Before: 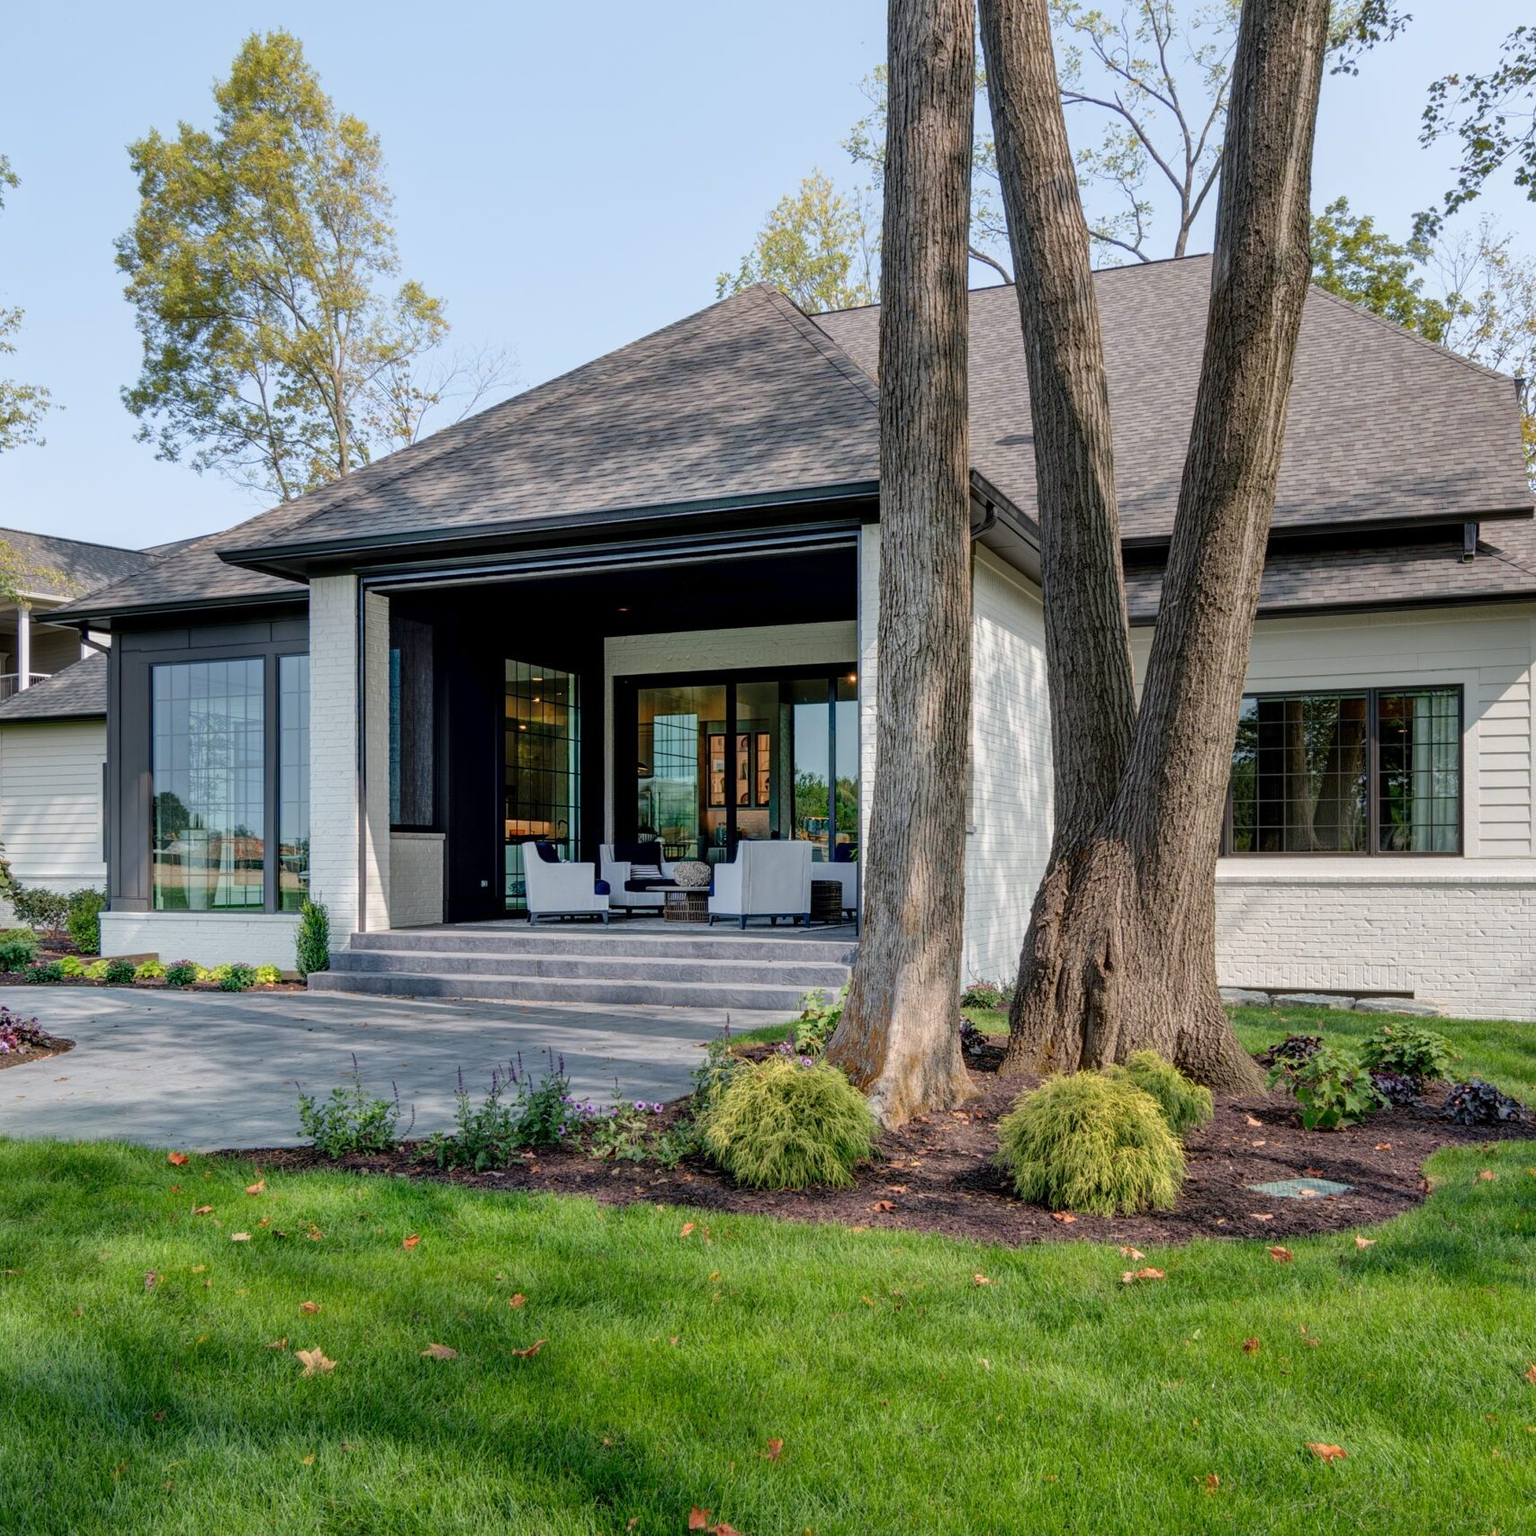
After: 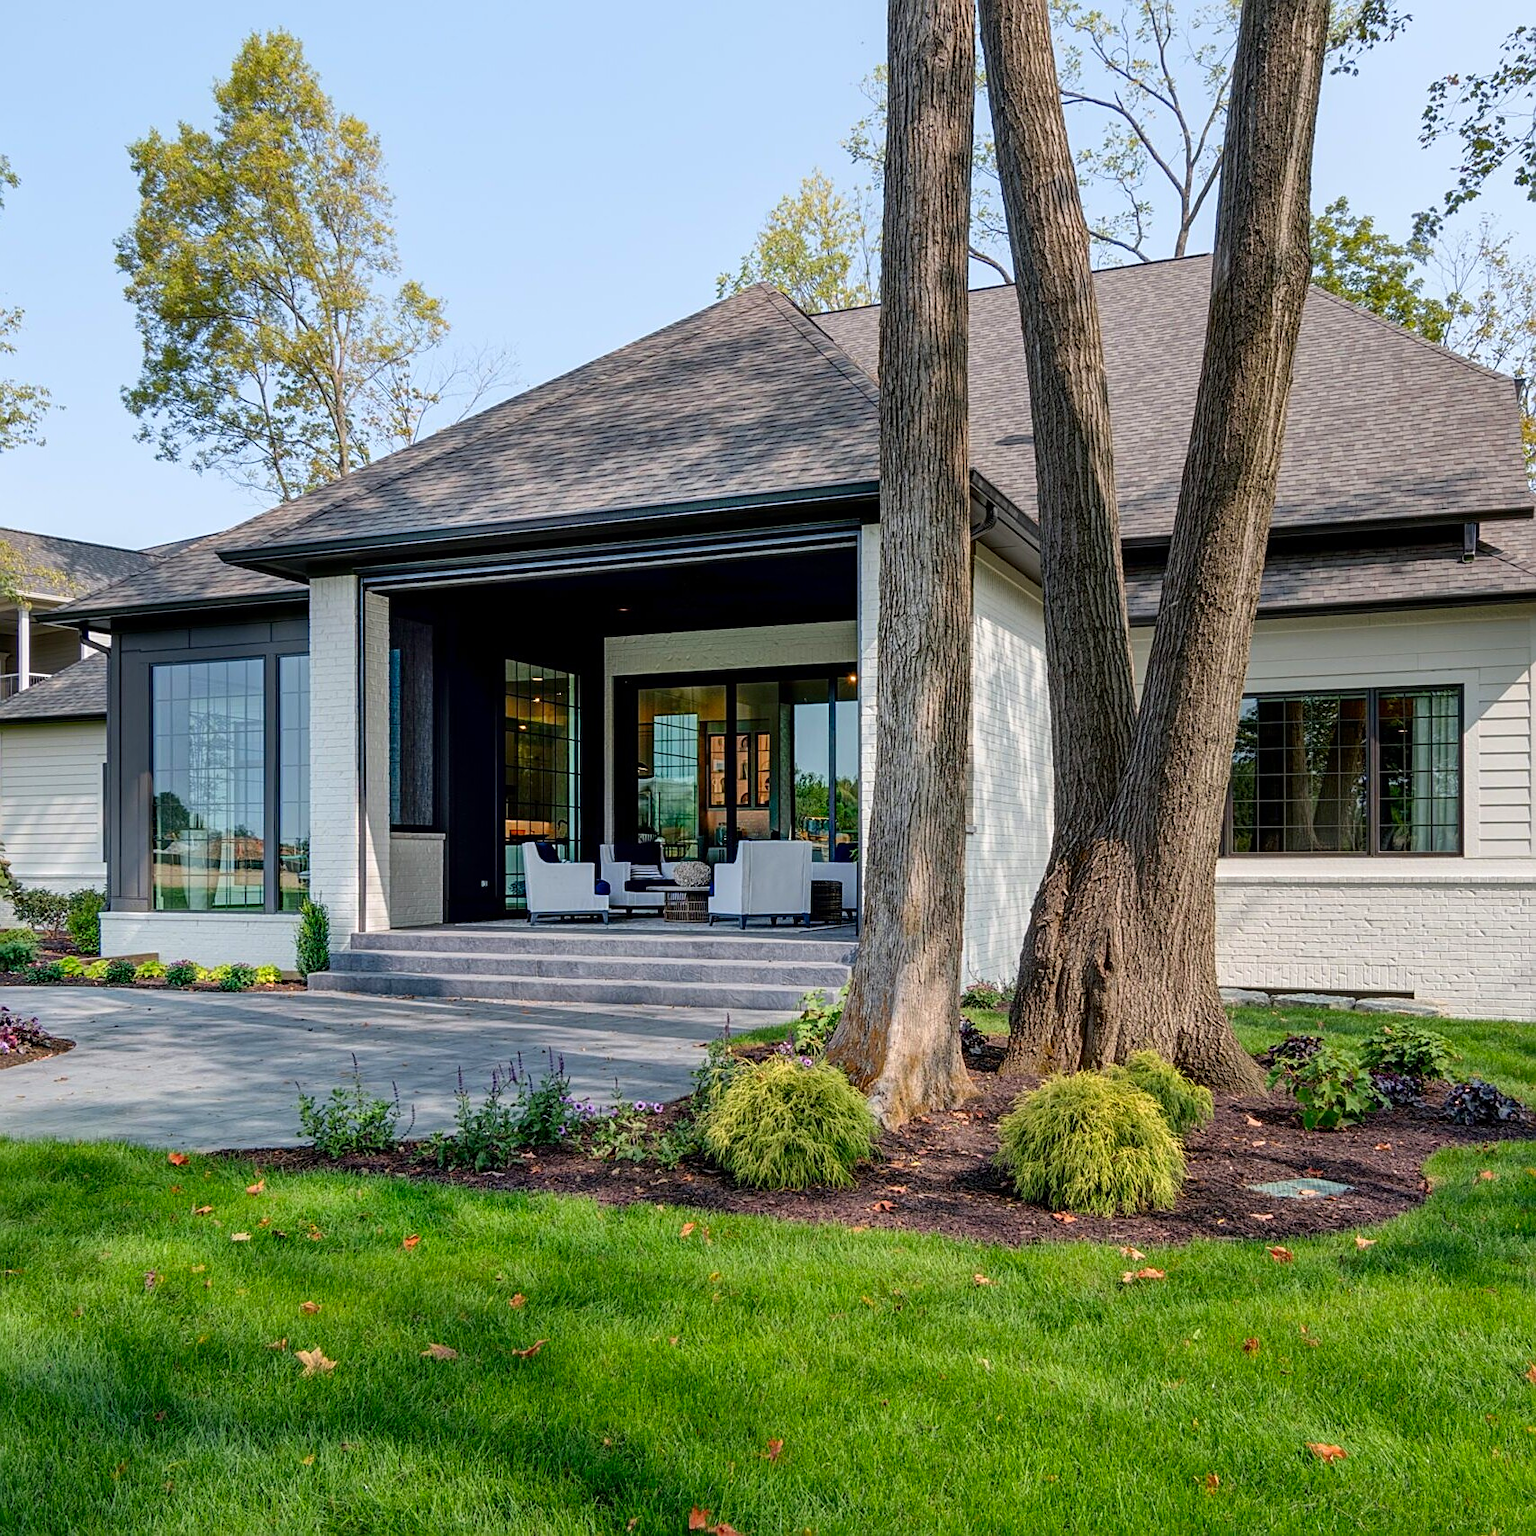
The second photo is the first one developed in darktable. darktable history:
contrast brightness saturation: contrast 0.08, saturation 0.2
sharpen: on, module defaults
